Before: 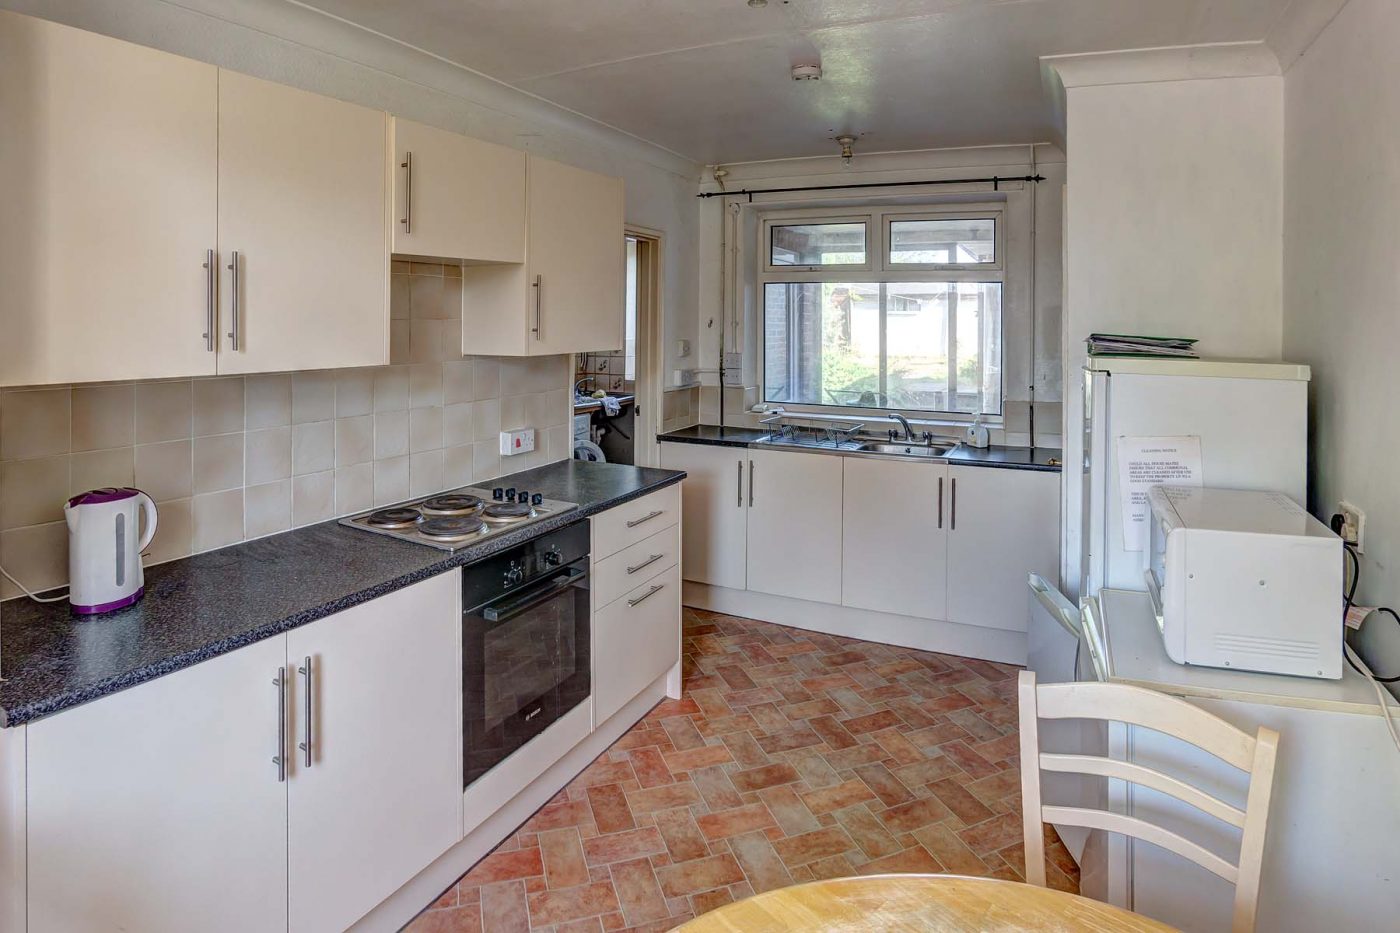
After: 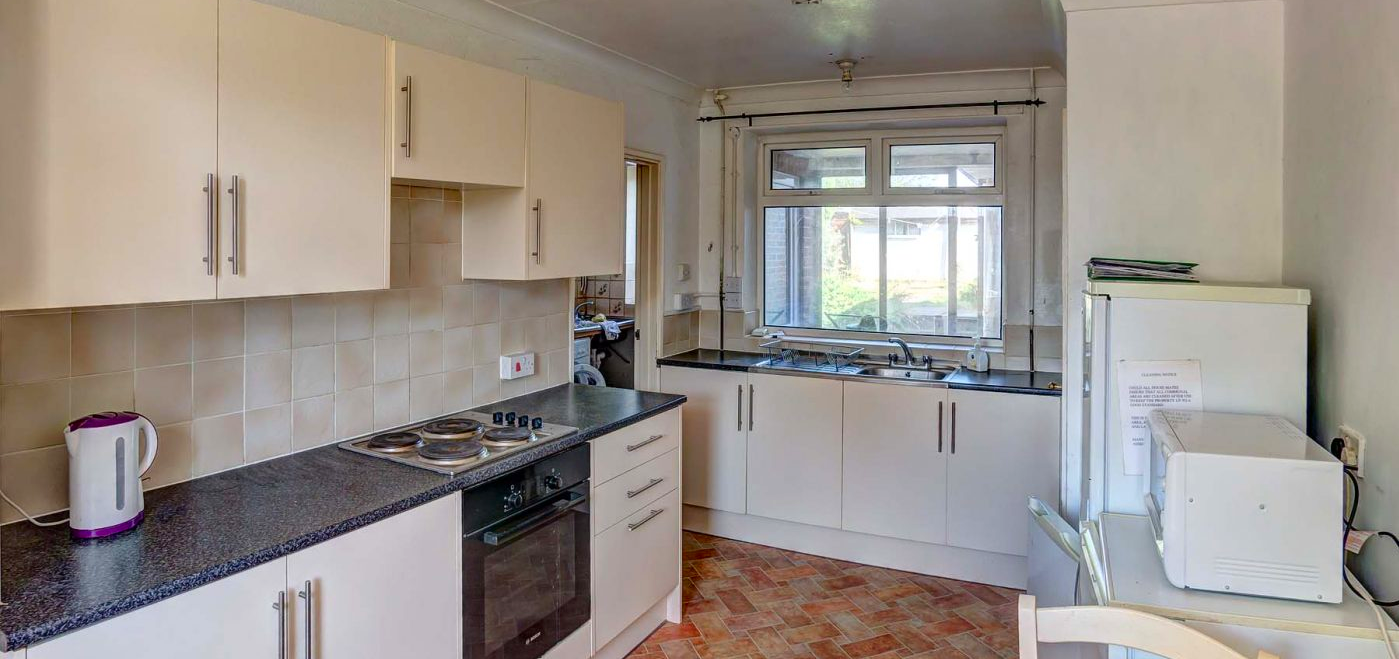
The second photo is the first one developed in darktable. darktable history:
crop and rotate: top 8.293%, bottom 20.996%
contrast brightness saturation: contrast 0.09, saturation 0.28
